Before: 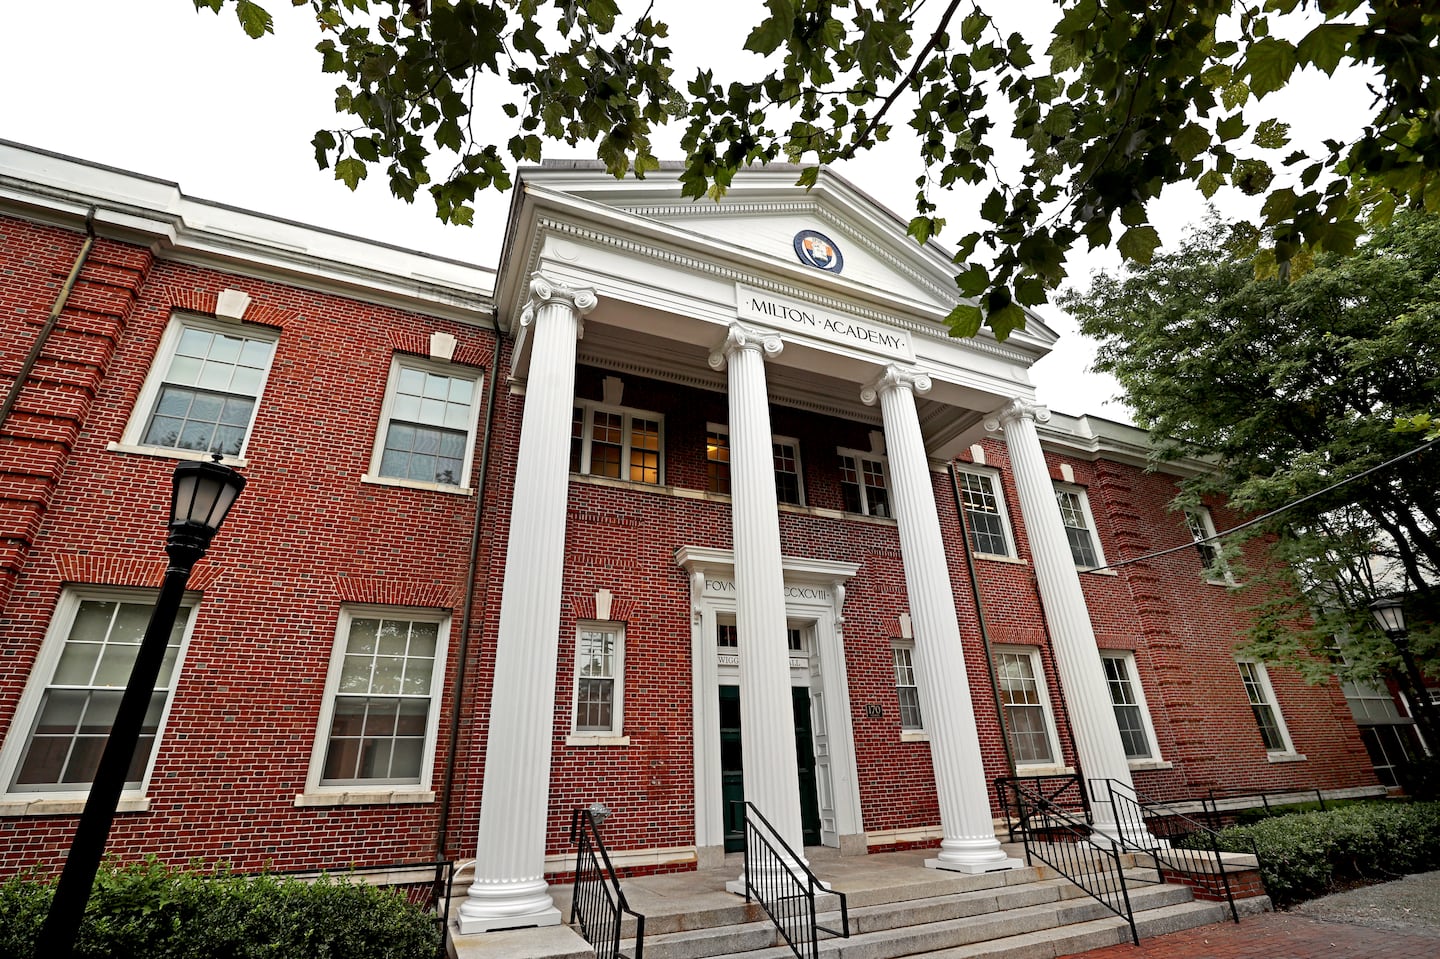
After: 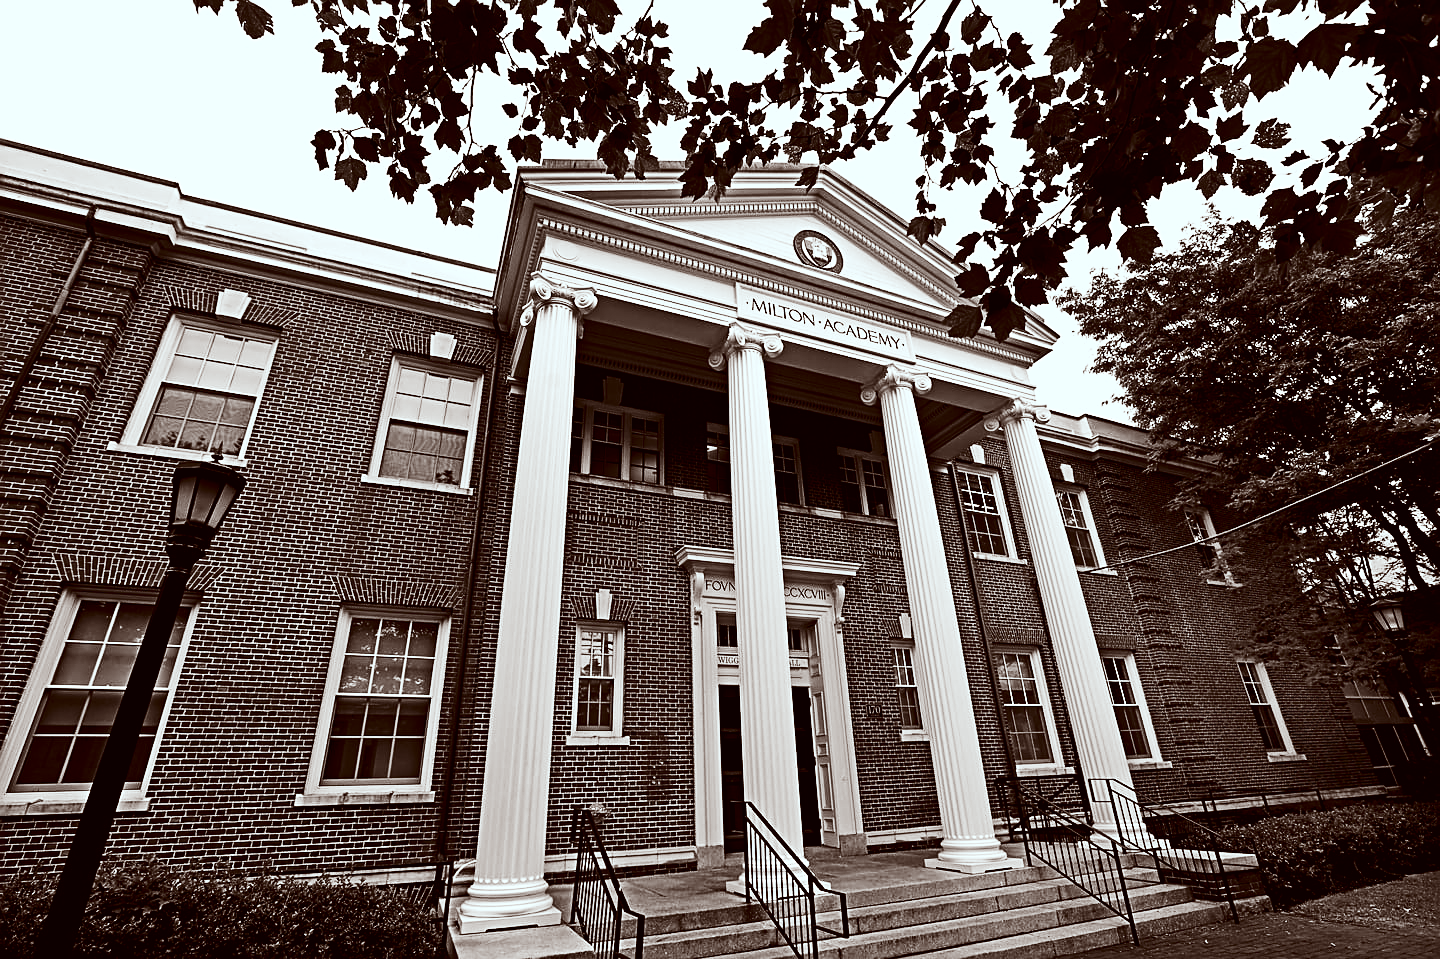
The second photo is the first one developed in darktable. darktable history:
contrast brightness saturation: contrast 0.32, brightness -0.08, saturation 0.17
haze removal: compatibility mode true, adaptive false
rgb levels: mode RGB, independent channels, levels [[0, 0.5, 1], [0, 0.521, 1], [0, 0.536, 1]]
white balance: red 0.974, blue 1.044
color calibration: output gray [0.21, 0.42, 0.37, 0], gray › normalize channels true, illuminant same as pipeline (D50), adaptation XYZ, x 0.346, y 0.359, gamut compression 0
color correction: highlights a* -4.98, highlights b* -3.76, shadows a* 3.83, shadows b* 4.08
color balance rgb: global vibrance 10%
sharpen: amount 0.55
